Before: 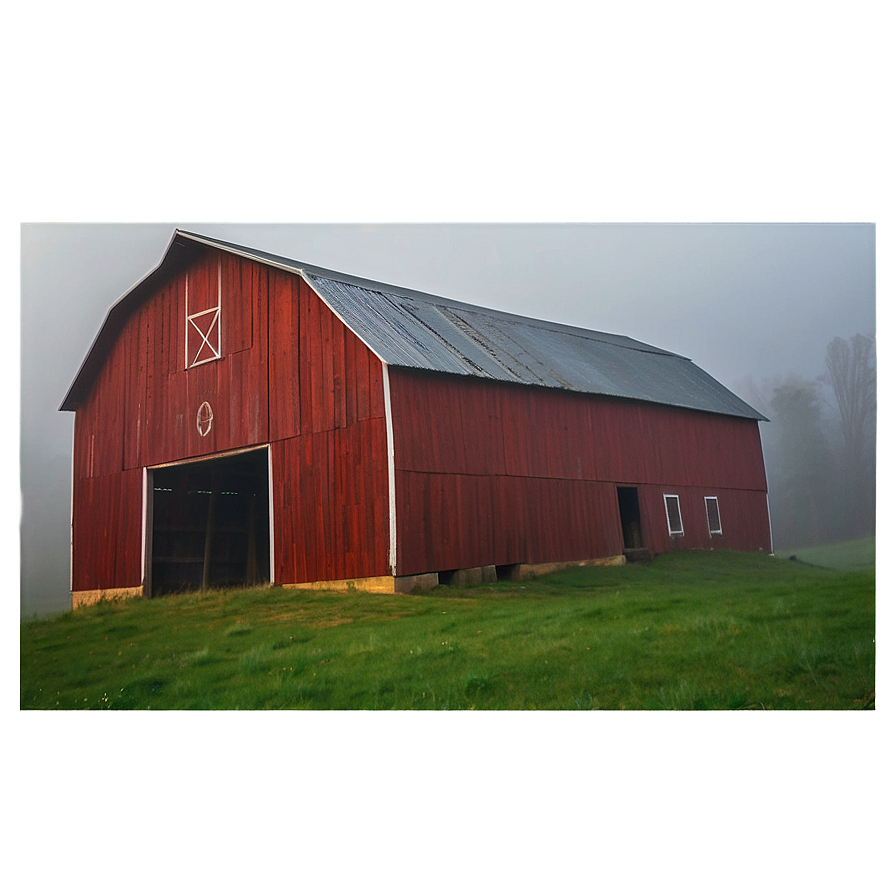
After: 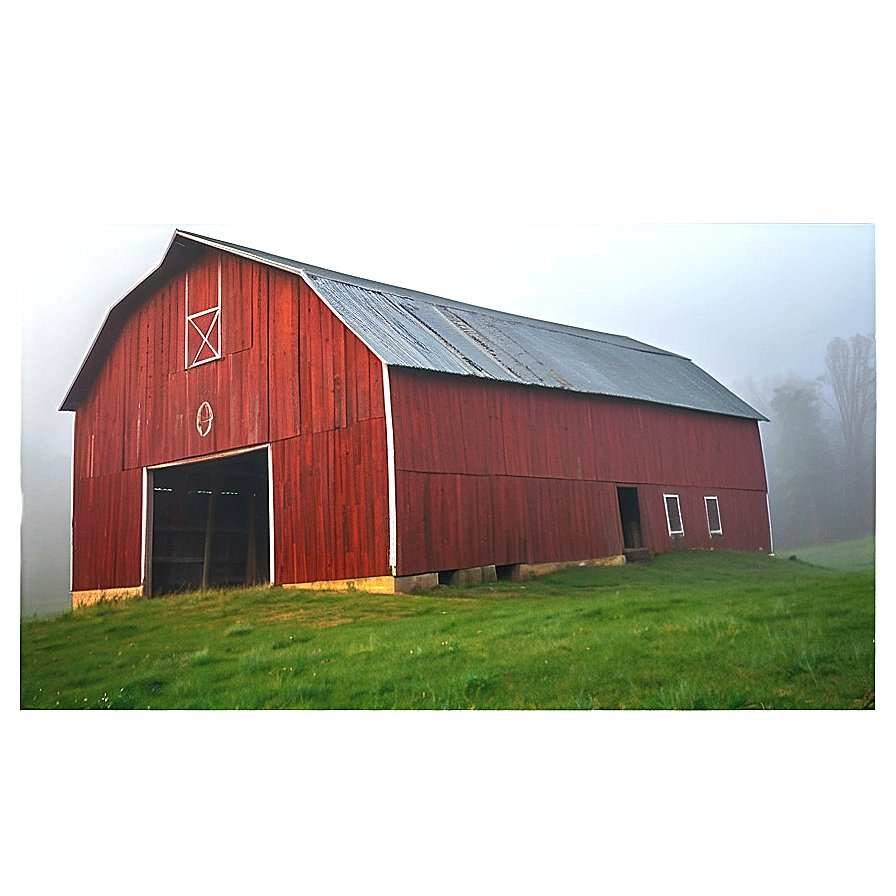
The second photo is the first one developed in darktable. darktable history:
exposure: black level correction -0.001, exposure 0.9 EV, compensate exposure bias true, compensate highlight preservation false
sharpen: on, module defaults
